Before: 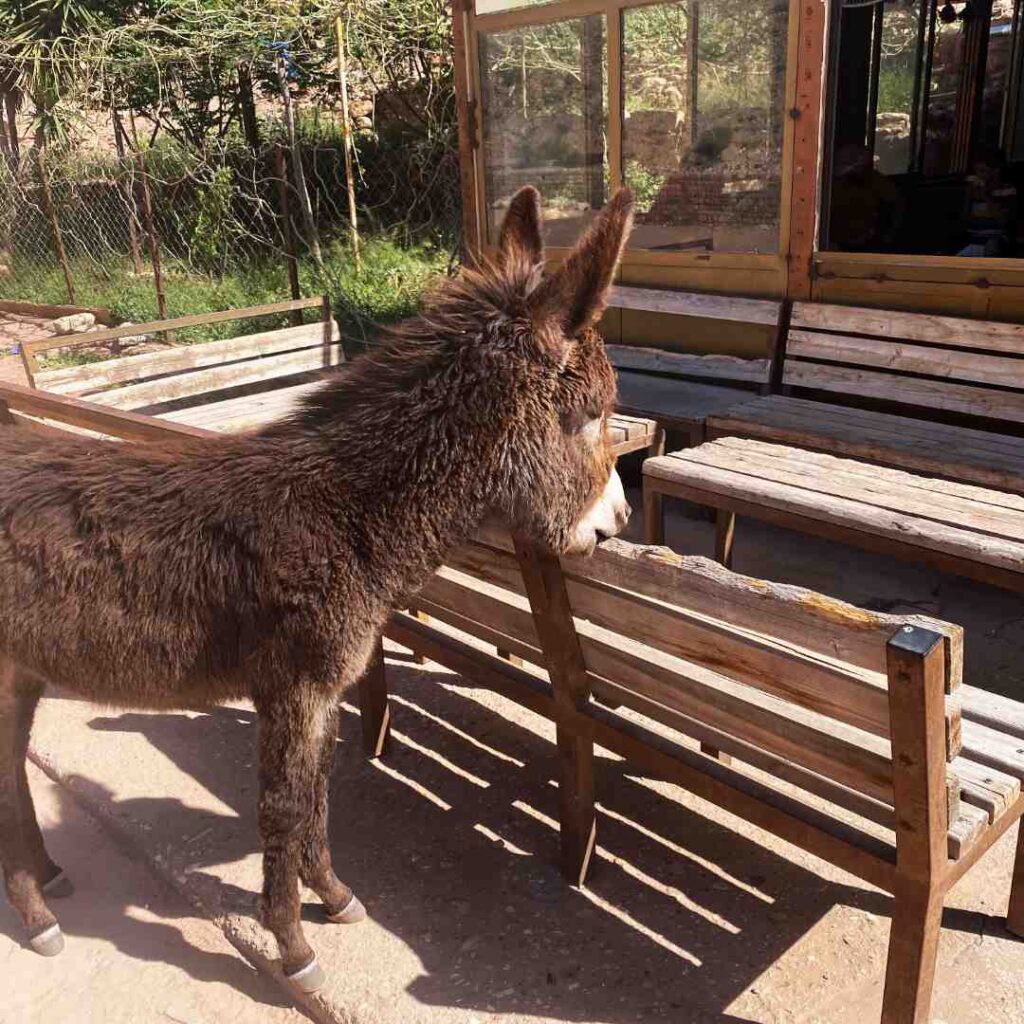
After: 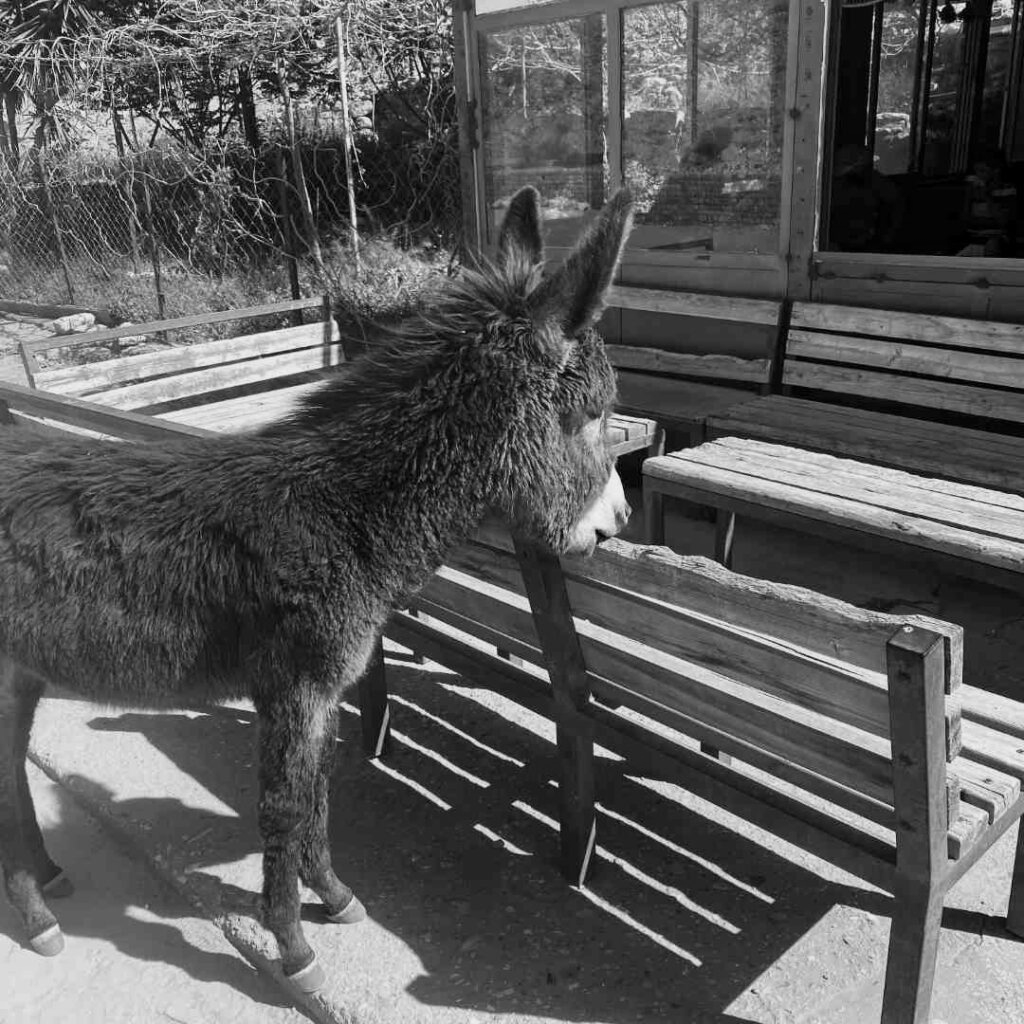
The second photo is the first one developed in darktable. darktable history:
color balance rgb: perceptual saturation grading › global saturation 25%, global vibrance 20%
monochrome: a -71.75, b 75.82
